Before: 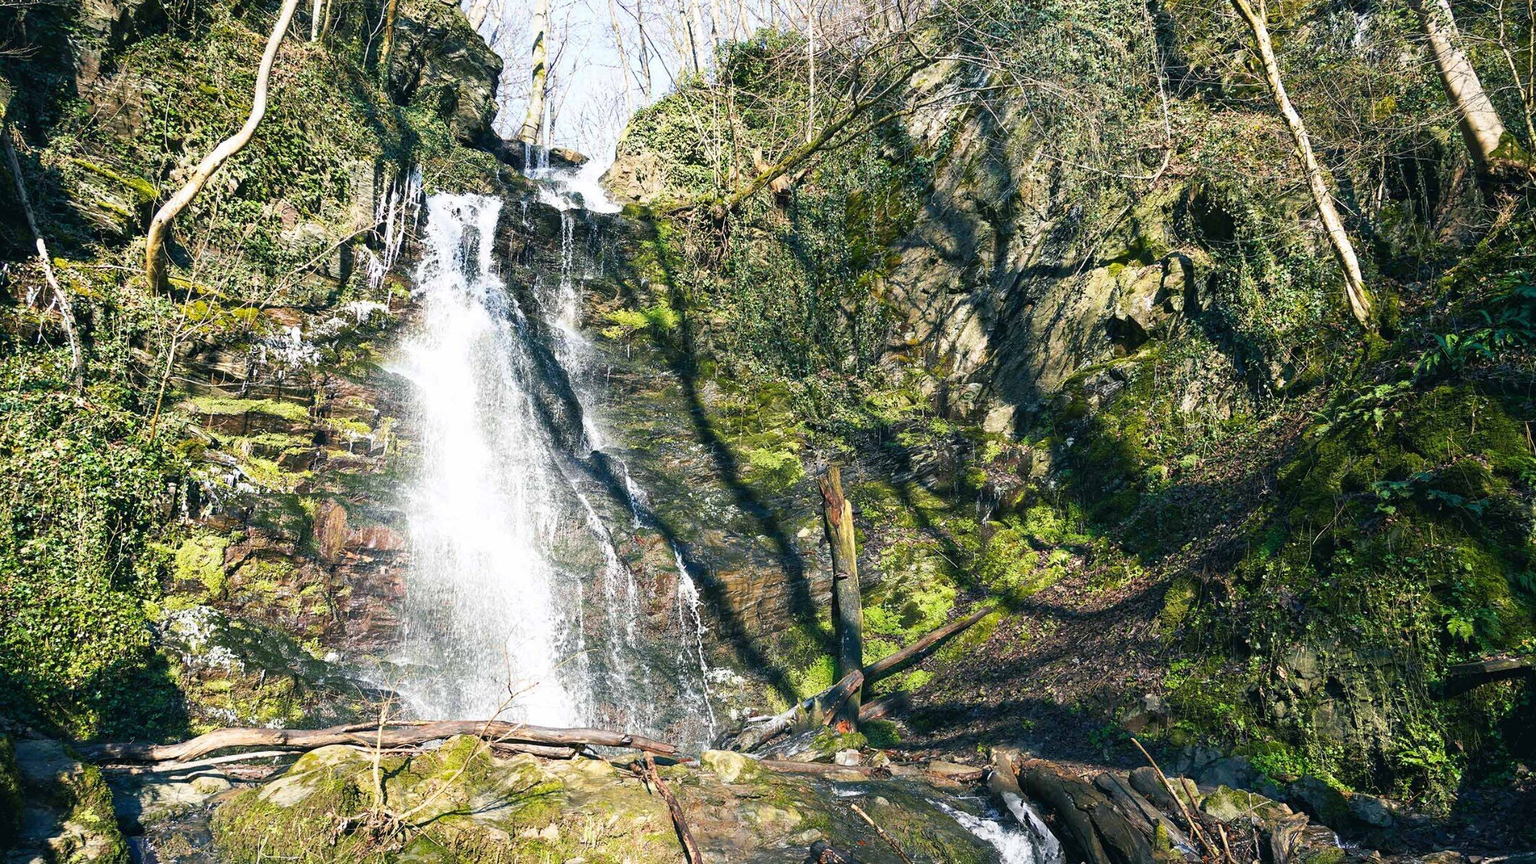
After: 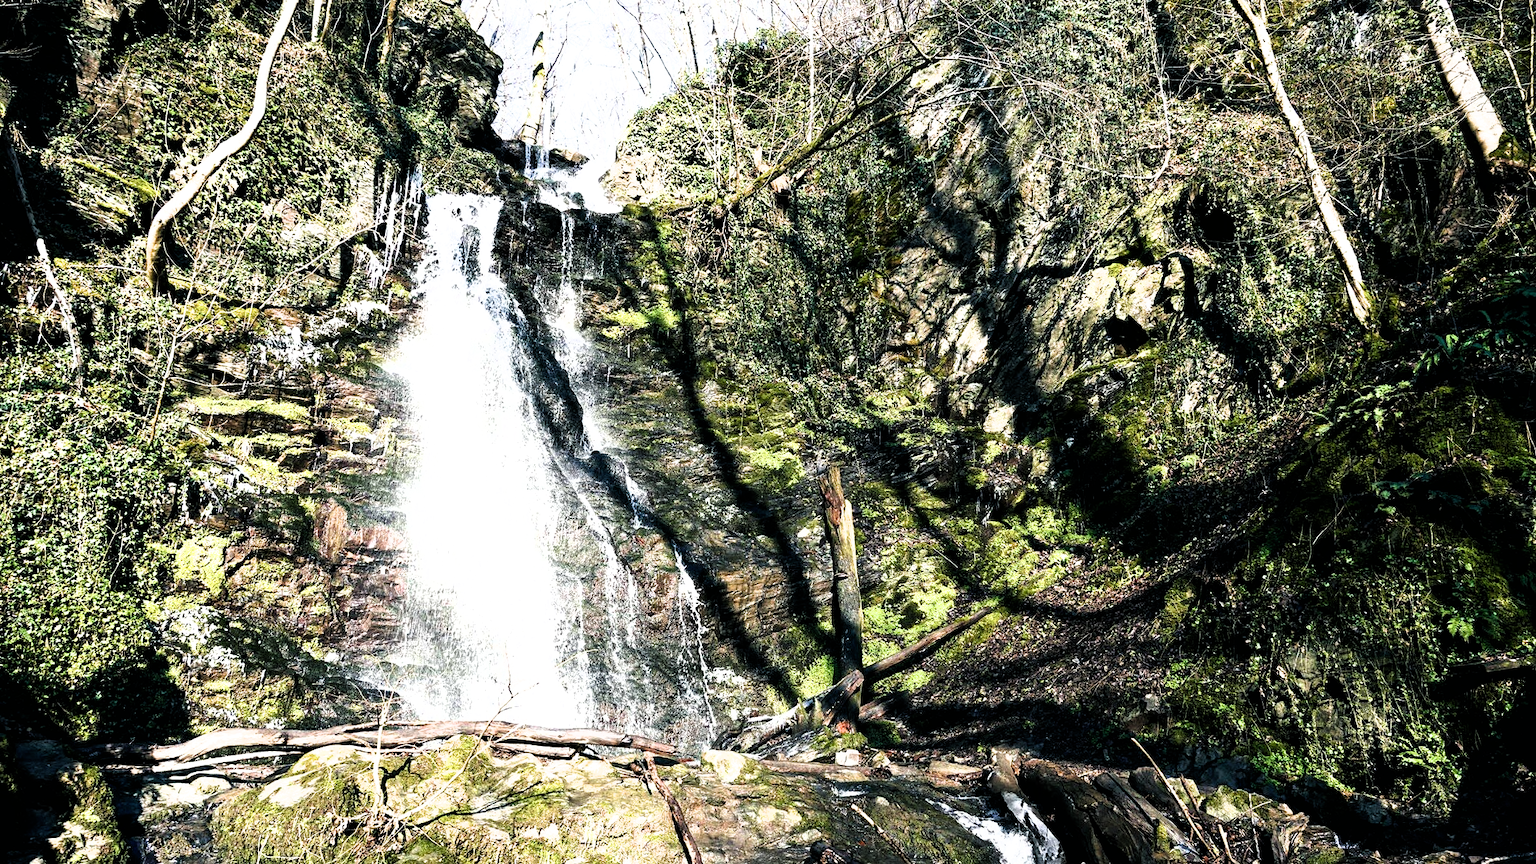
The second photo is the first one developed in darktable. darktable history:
exposure: exposure 0.02 EV, compensate highlight preservation false
filmic rgb: black relative exposure -8.21 EV, white relative exposure 2.22 EV, threshold 5.96 EV, hardness 7.1, latitude 85.79%, contrast 1.683, highlights saturation mix -3.29%, shadows ↔ highlights balance -3.08%, enable highlight reconstruction true
